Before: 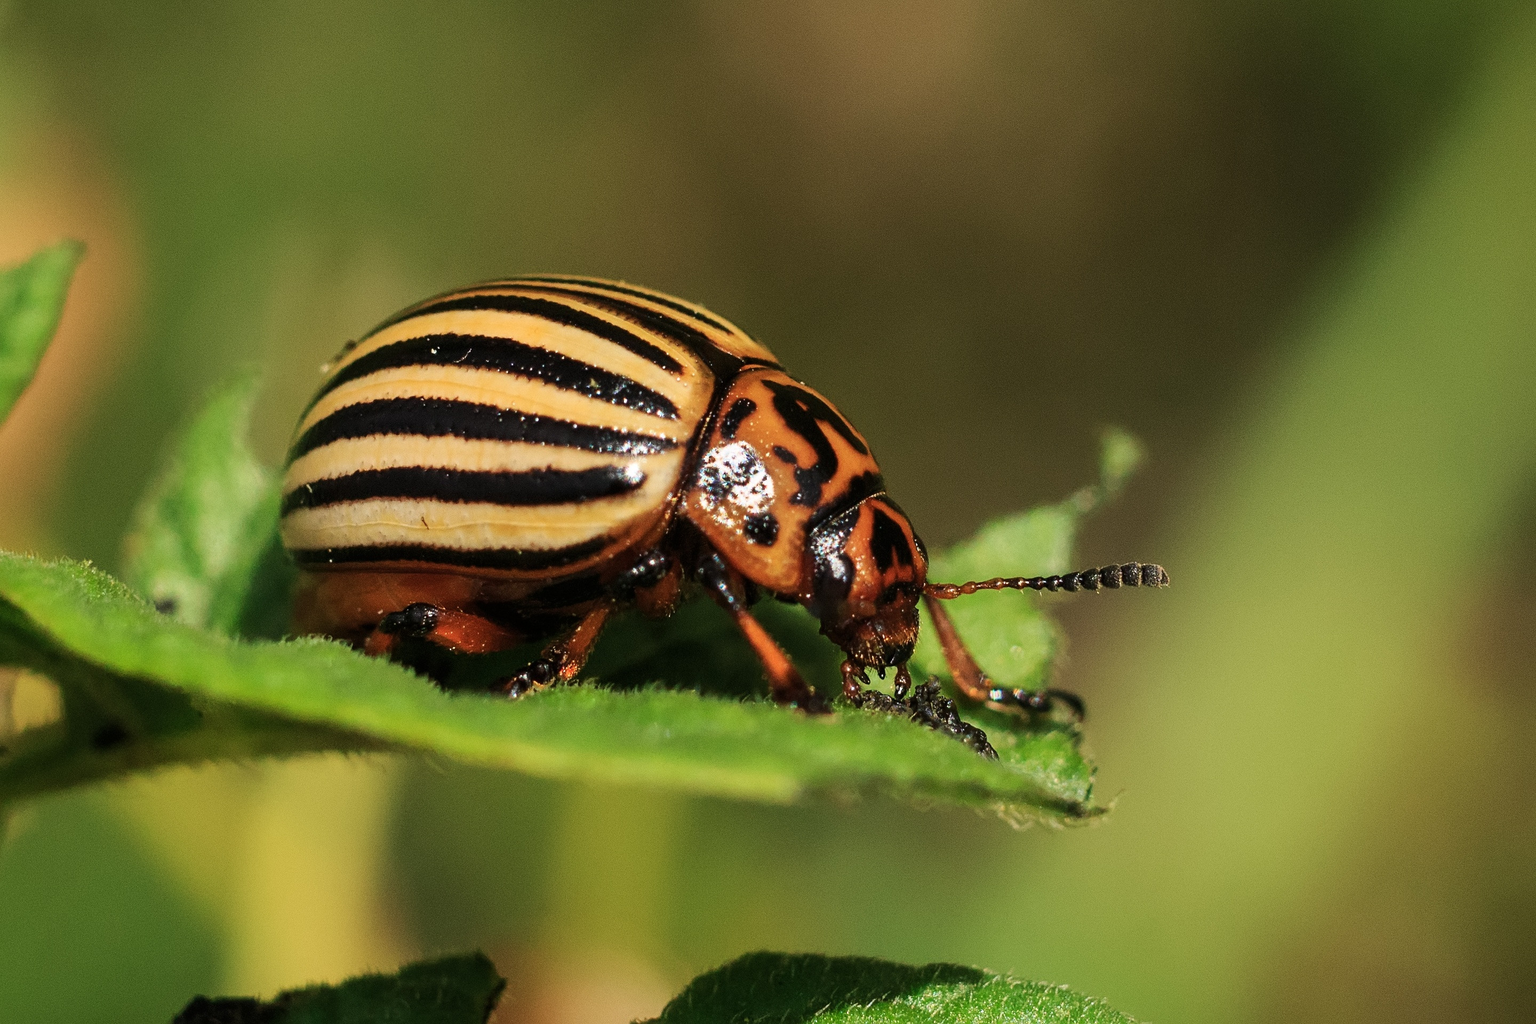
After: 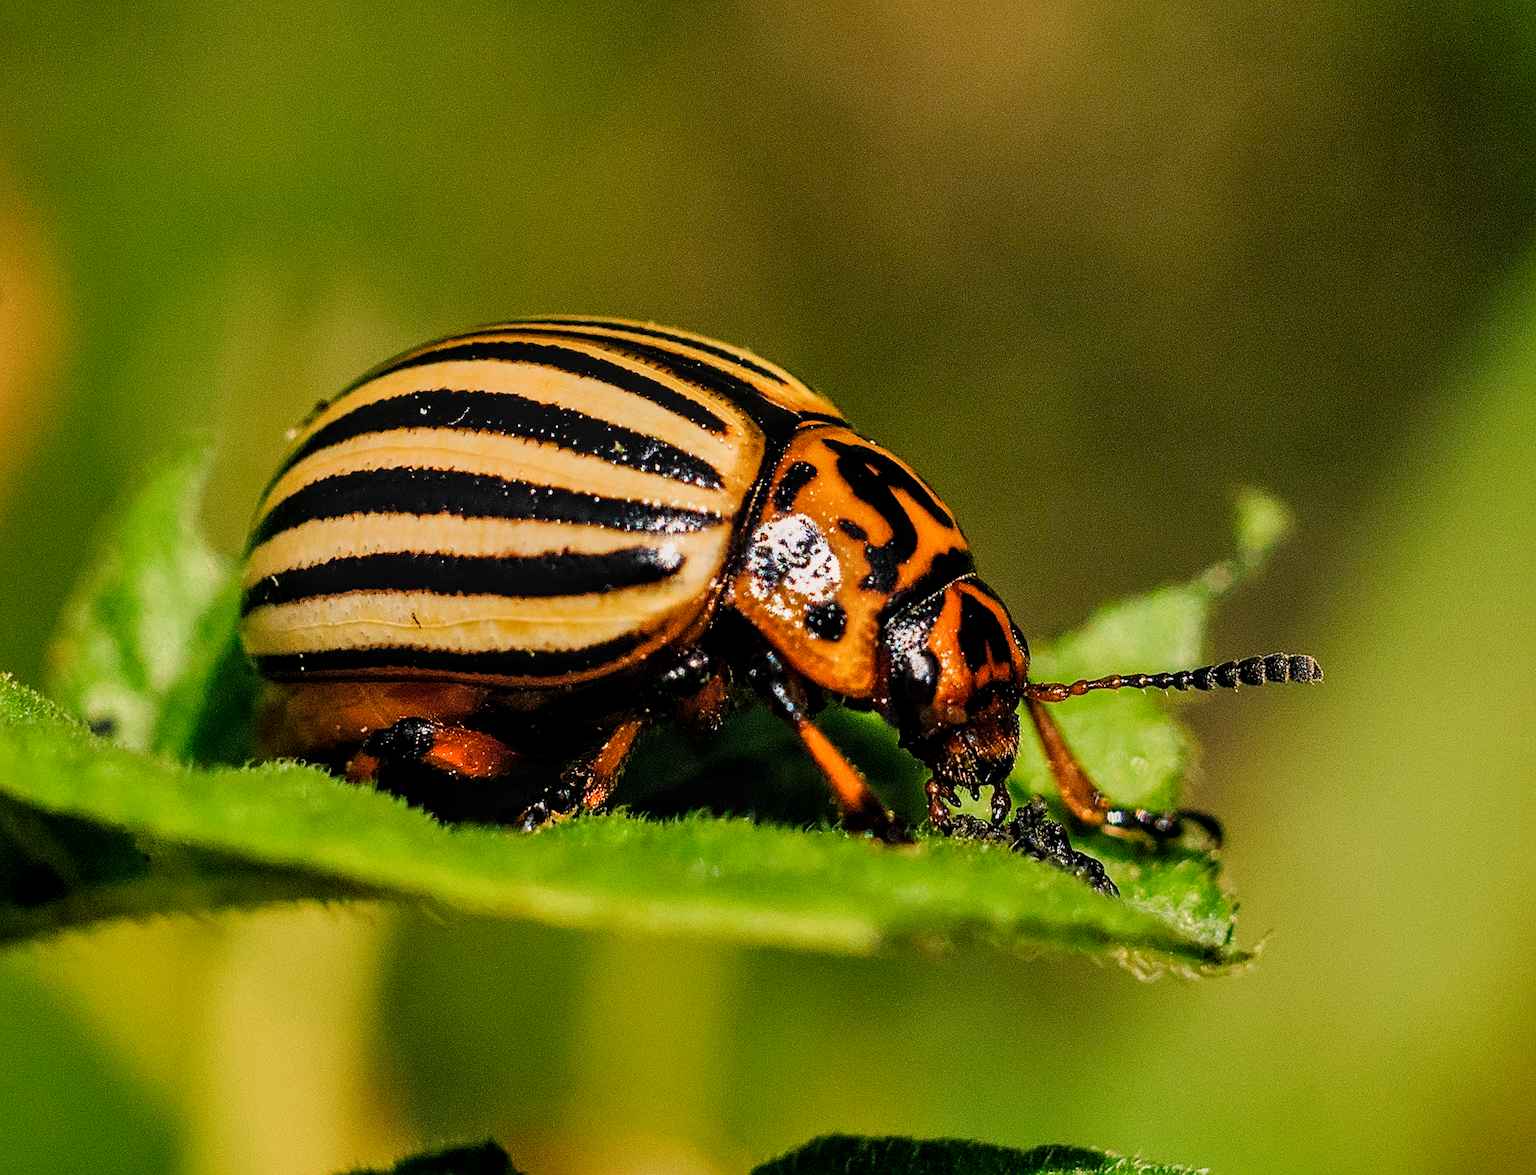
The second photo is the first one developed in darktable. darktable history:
crop and rotate: angle 1°, left 4.281%, top 0.642%, right 11.383%, bottom 2.486%
color balance rgb: shadows lift › chroma 4.21%, shadows lift › hue 252.22°, highlights gain › chroma 1.36%, highlights gain › hue 50.24°, perceptual saturation grading › mid-tones 6.33%, perceptual saturation grading › shadows 72.44%, perceptual brilliance grading › highlights 11.59%, contrast 5.05%
local contrast: on, module defaults
tone equalizer: on, module defaults
sharpen: on, module defaults
filmic rgb: middle gray luminance 18.42%, black relative exposure -9 EV, white relative exposure 3.75 EV, threshold 6 EV, target black luminance 0%, hardness 4.85, latitude 67.35%, contrast 0.955, highlights saturation mix 20%, shadows ↔ highlights balance 21.36%, add noise in highlights 0, preserve chrominance luminance Y, color science v3 (2019), use custom middle-gray values true, iterations of high-quality reconstruction 0, contrast in highlights soft, enable highlight reconstruction true
shadows and highlights: highlights color adjustment 0%, soften with gaussian
